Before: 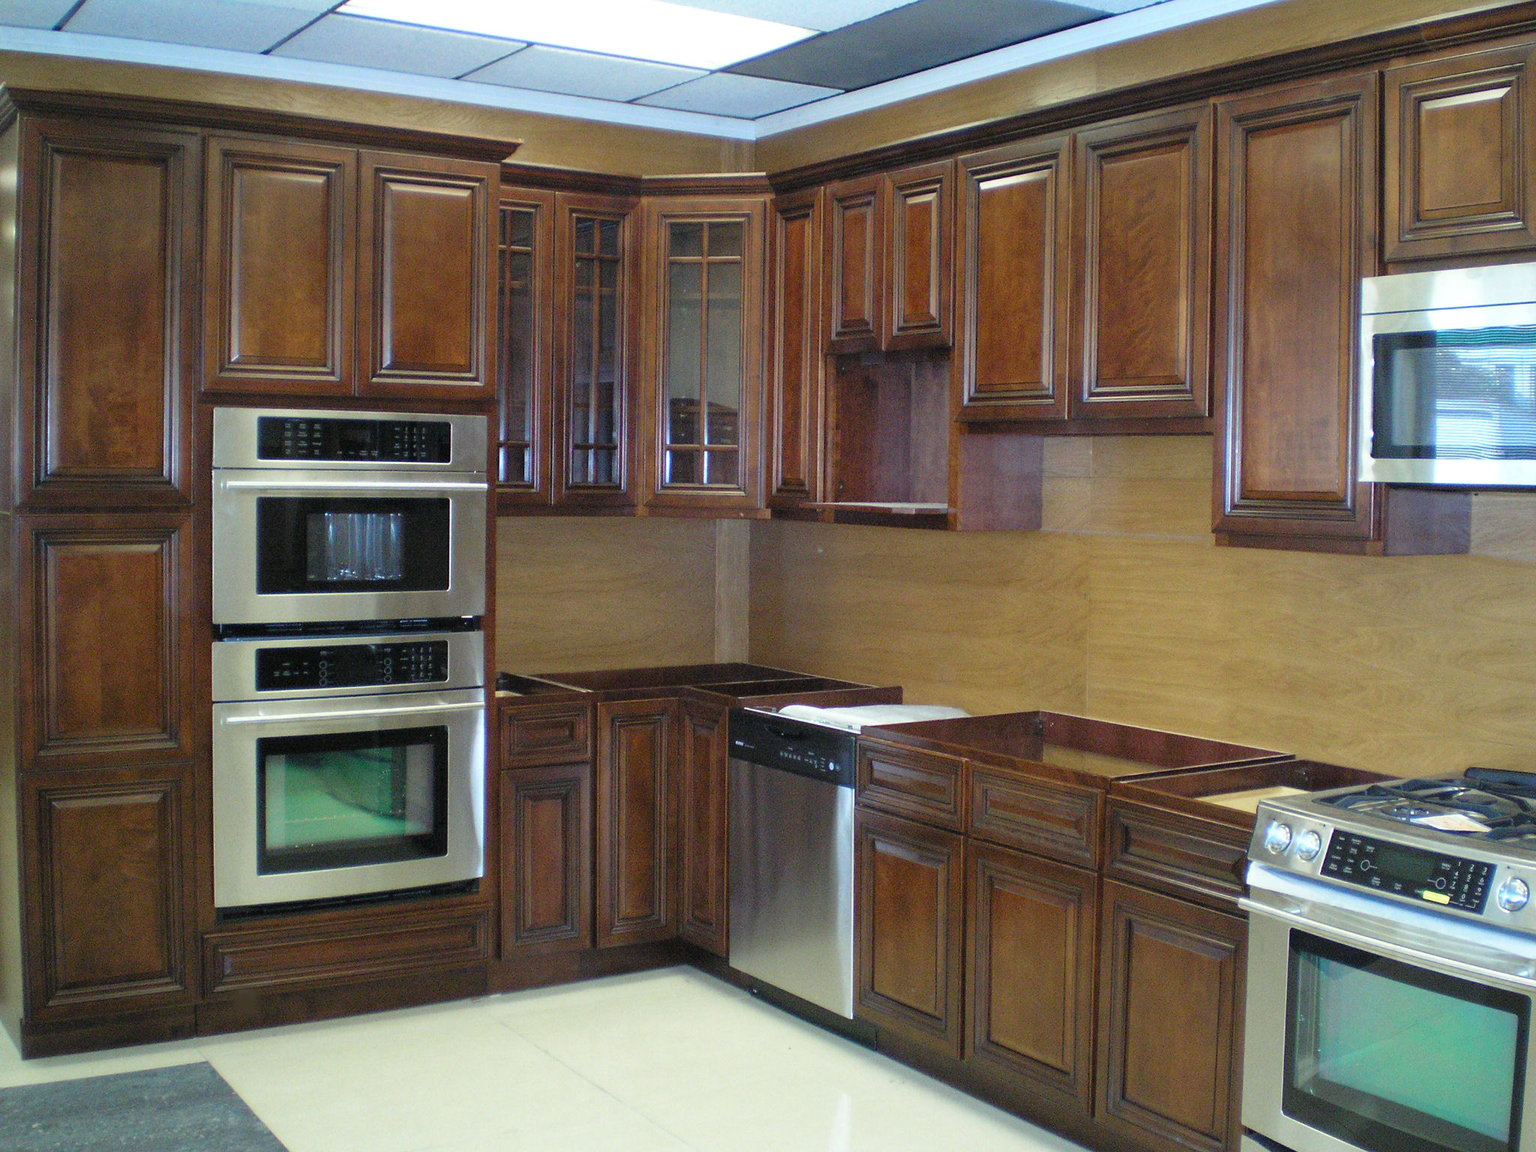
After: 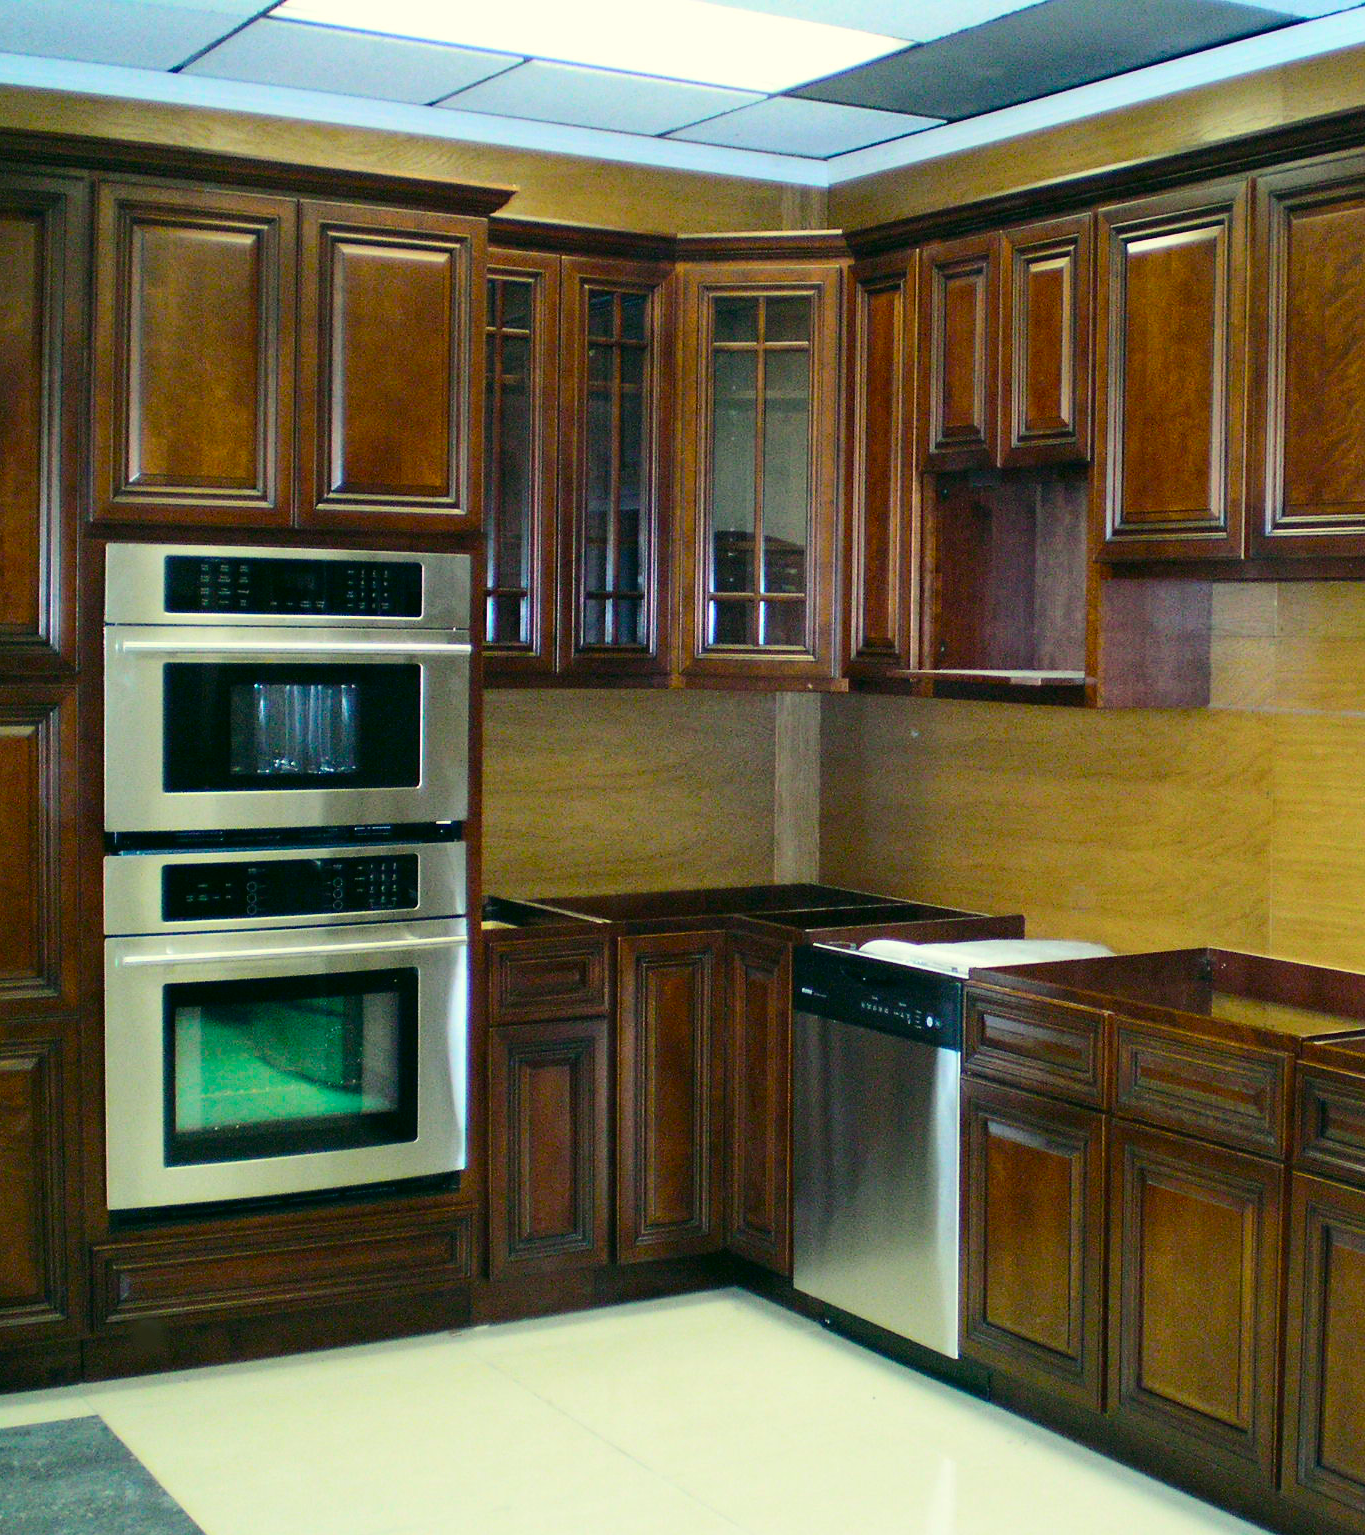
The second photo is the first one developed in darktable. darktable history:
tone curve: curves: ch0 [(0, 0) (0.126, 0.061) (0.338, 0.285) (0.494, 0.518) (0.703, 0.762) (1, 1)]; ch1 [(0, 0) (0.389, 0.313) (0.457, 0.442) (0.5, 0.501) (0.55, 0.578) (1, 1)]; ch2 [(0, 0) (0.44, 0.424) (0.501, 0.499) (0.557, 0.564) (0.613, 0.67) (0.707, 0.746) (1, 1)], color space Lab, independent channels, preserve colors none
crop and rotate: left 8.786%, right 24.548%
color correction: highlights a* -0.482, highlights b* 9.48, shadows a* -9.48, shadows b* 0.803
